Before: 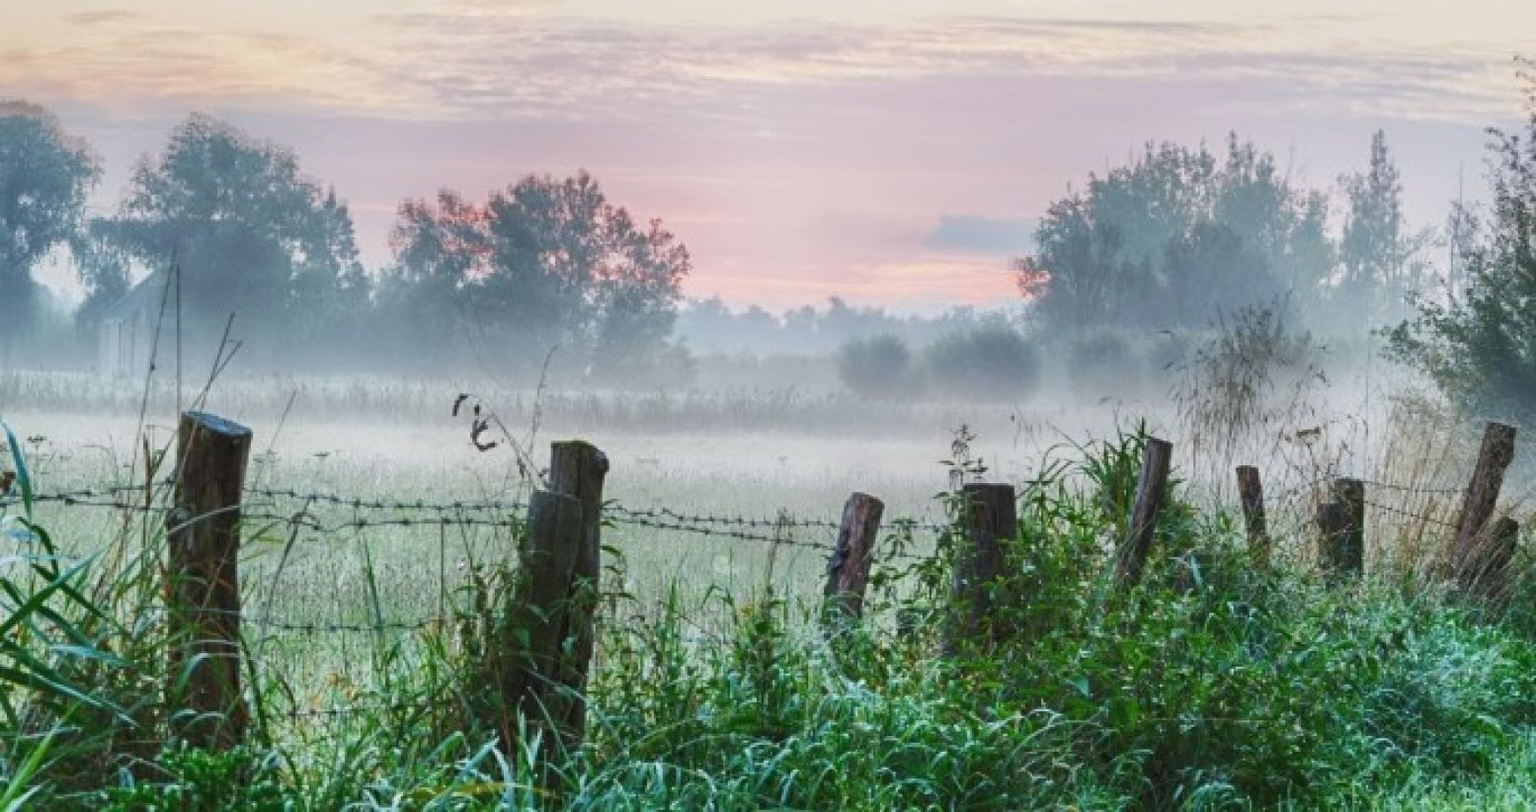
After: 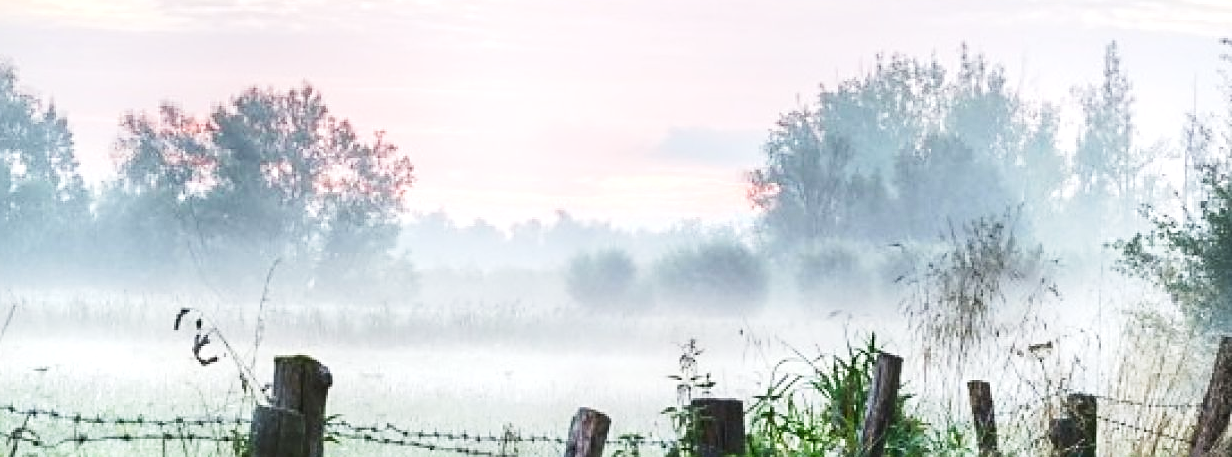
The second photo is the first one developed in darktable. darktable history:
sharpen: radius 1.899, amount 0.401, threshold 1.261
tone equalizer: -8 EV -0.76 EV, -7 EV -0.723 EV, -6 EV -0.625 EV, -5 EV -0.382 EV, -3 EV 0.394 EV, -2 EV 0.6 EV, -1 EV 0.677 EV, +0 EV 0.729 EV, edges refinement/feathering 500, mask exposure compensation -1.57 EV, preserve details no
base curve: curves: ch0 [(0, 0) (0.204, 0.334) (0.55, 0.733) (1, 1)], preserve colors none
crop: left 18.325%, top 11.076%, right 2.414%, bottom 33.273%
